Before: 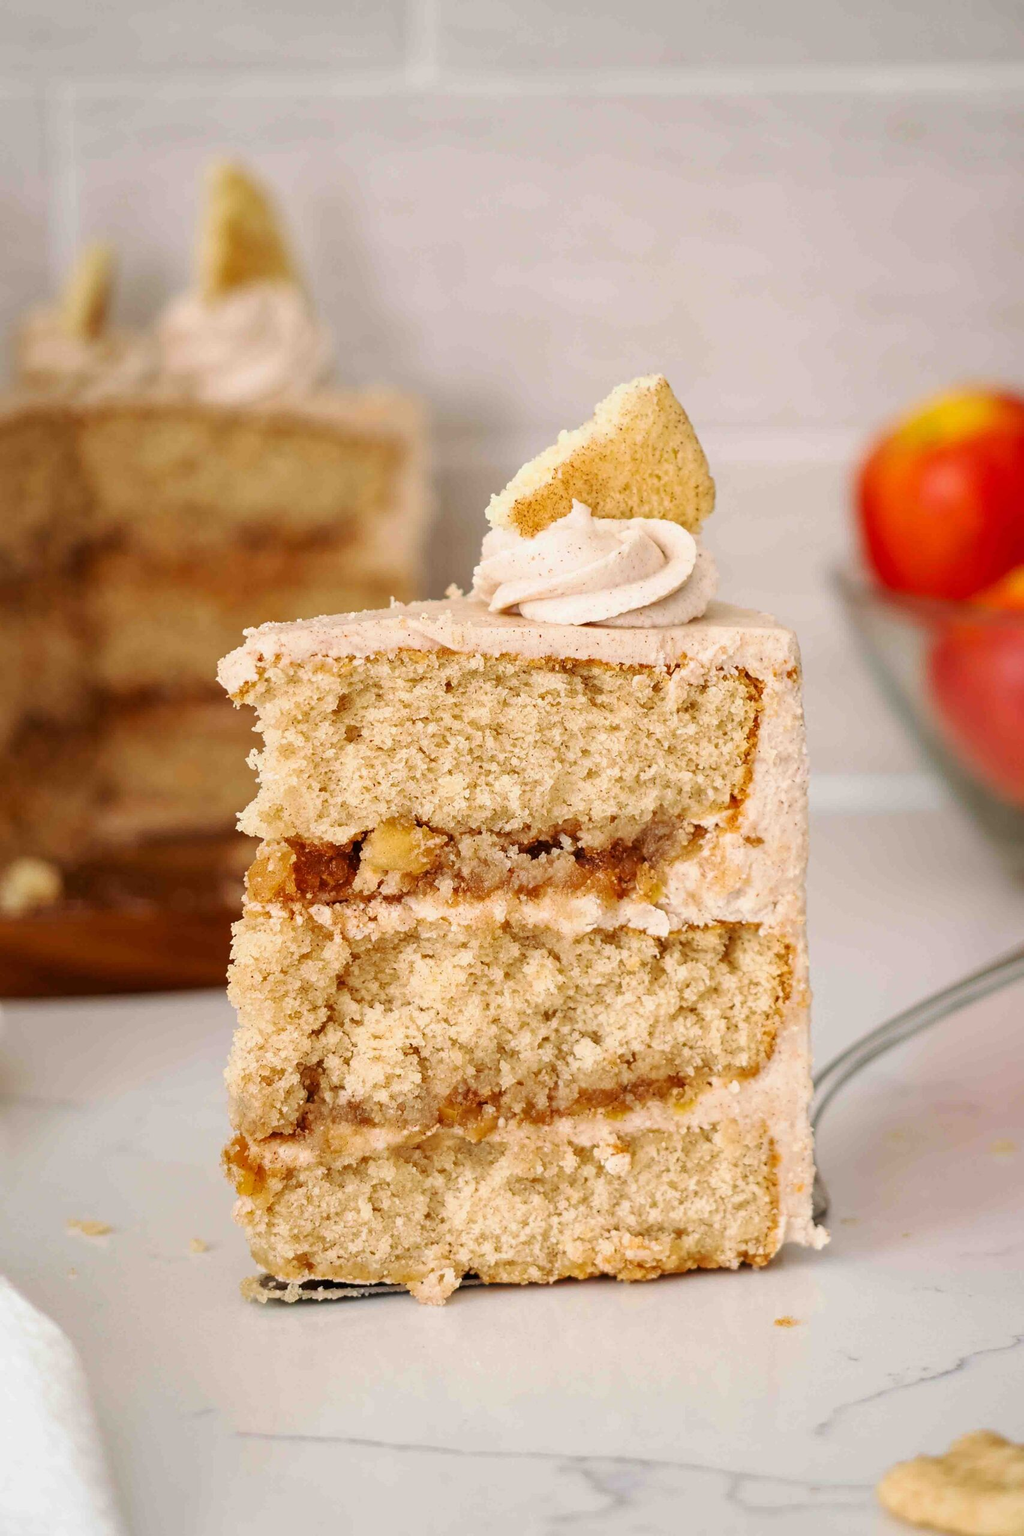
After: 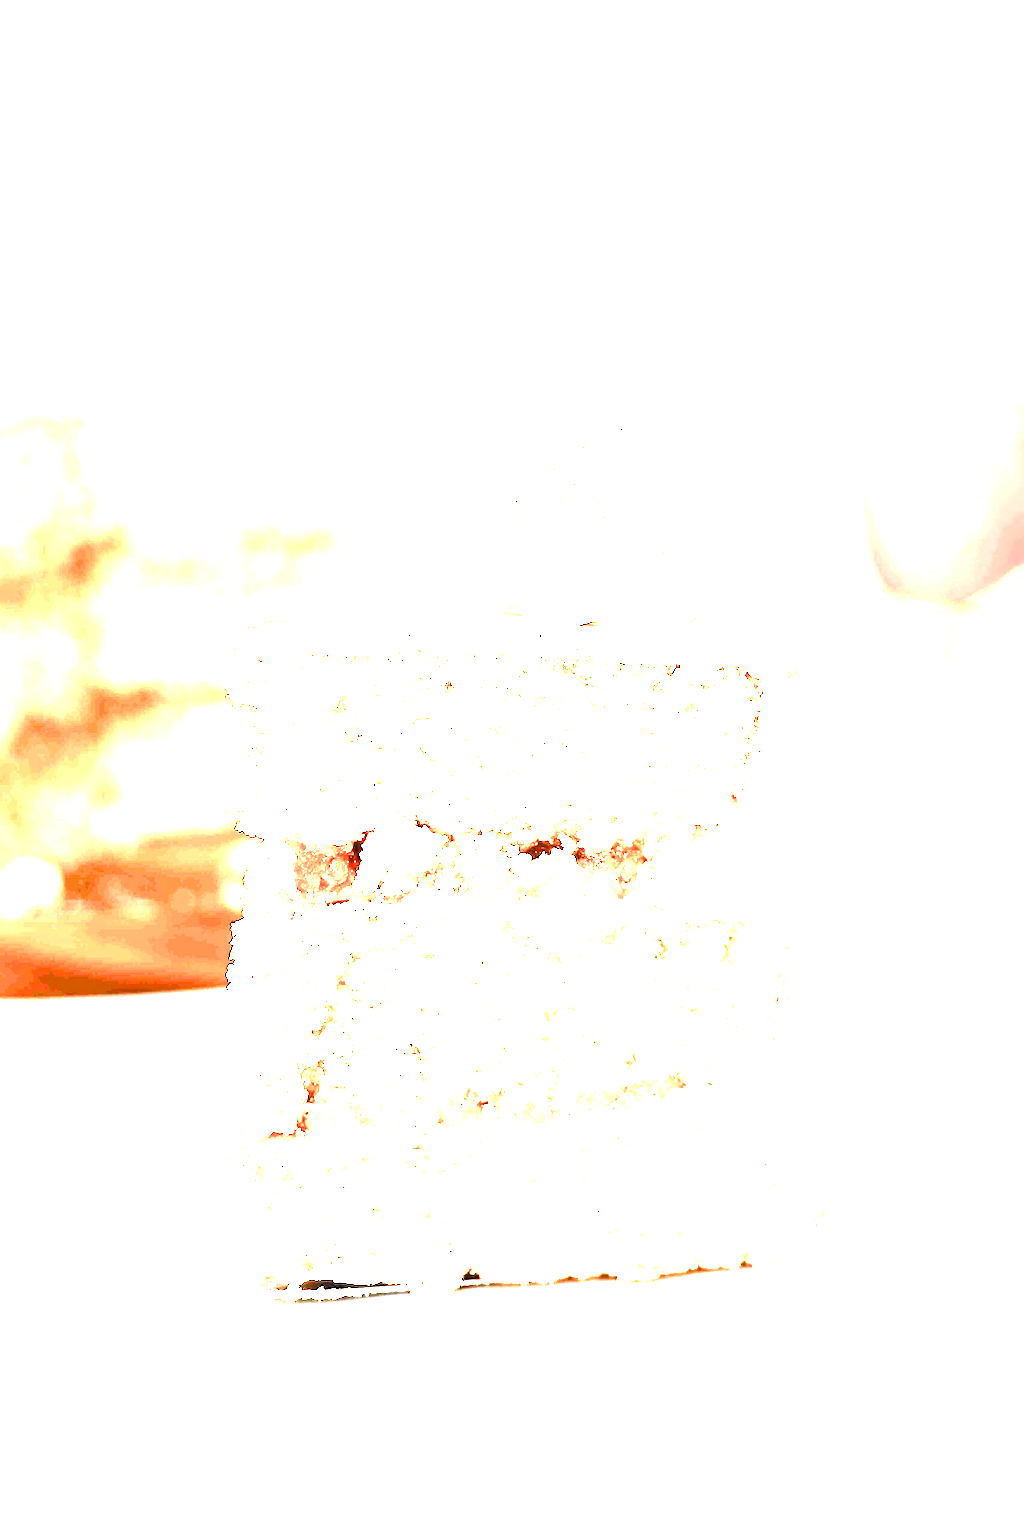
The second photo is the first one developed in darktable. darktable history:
exposure: black level correction 0, exposure 4 EV, compensate exposure bias true, compensate highlight preservation false
tone equalizer: on, module defaults
color balance rgb: perceptual saturation grading › highlights -29.58%, perceptual saturation grading › mid-tones 29.47%, perceptual saturation grading › shadows 59.73%, perceptual brilliance grading › global brilliance -17.79%, perceptual brilliance grading › highlights 28.73%, global vibrance 15.44%
